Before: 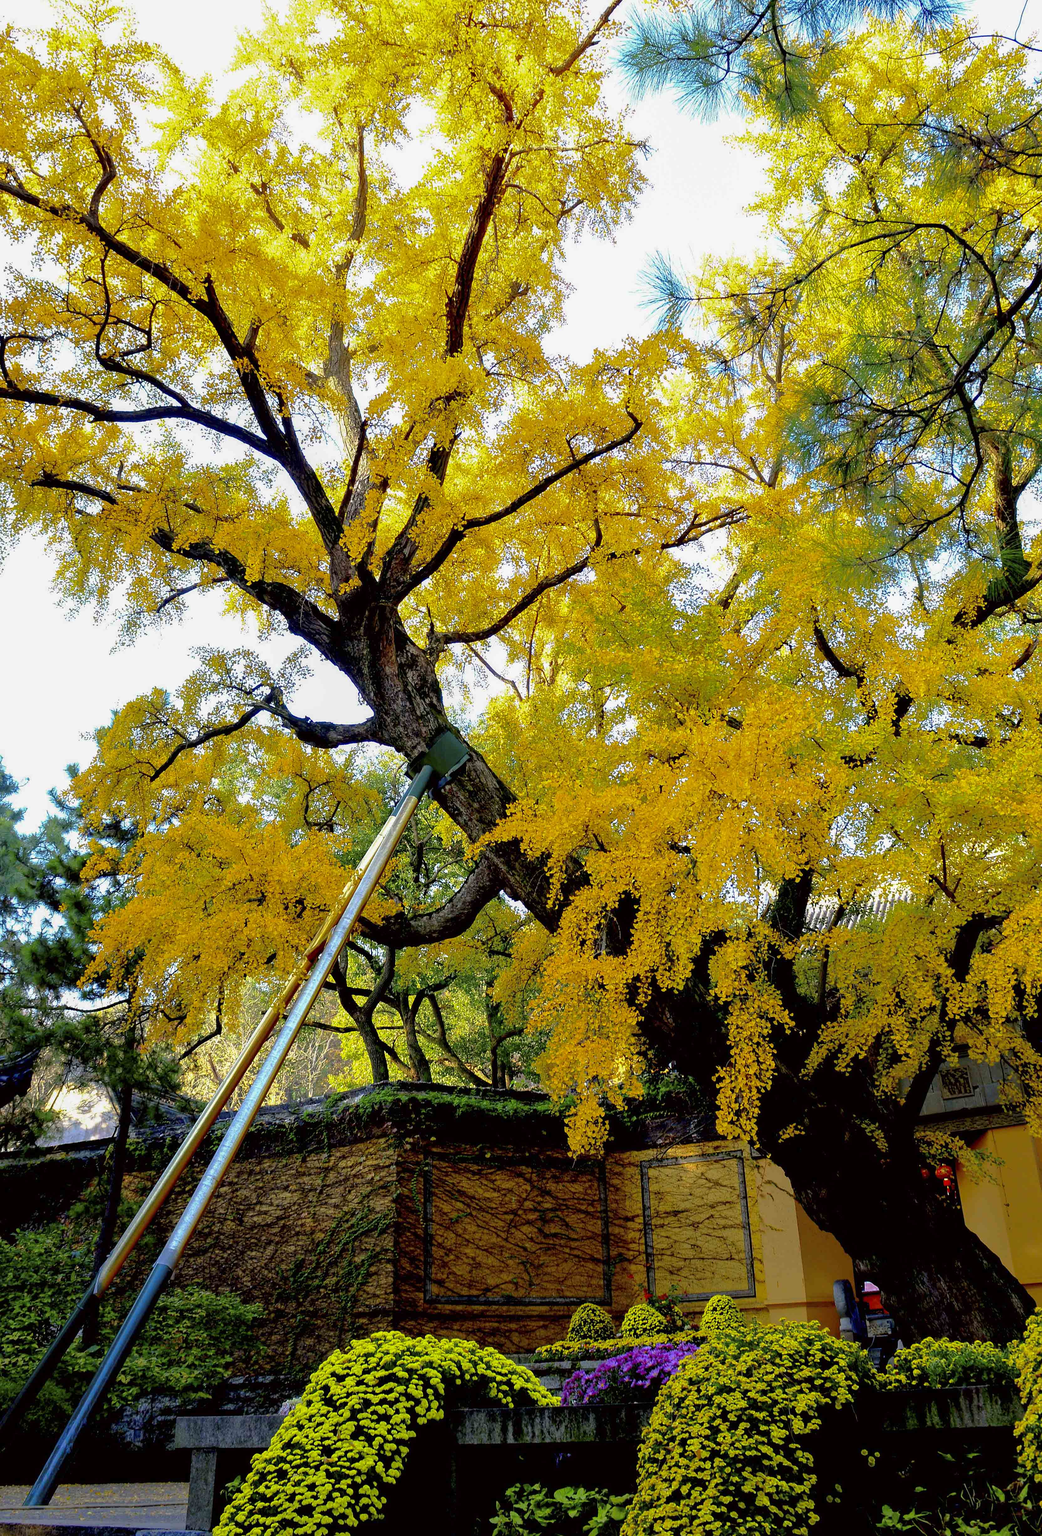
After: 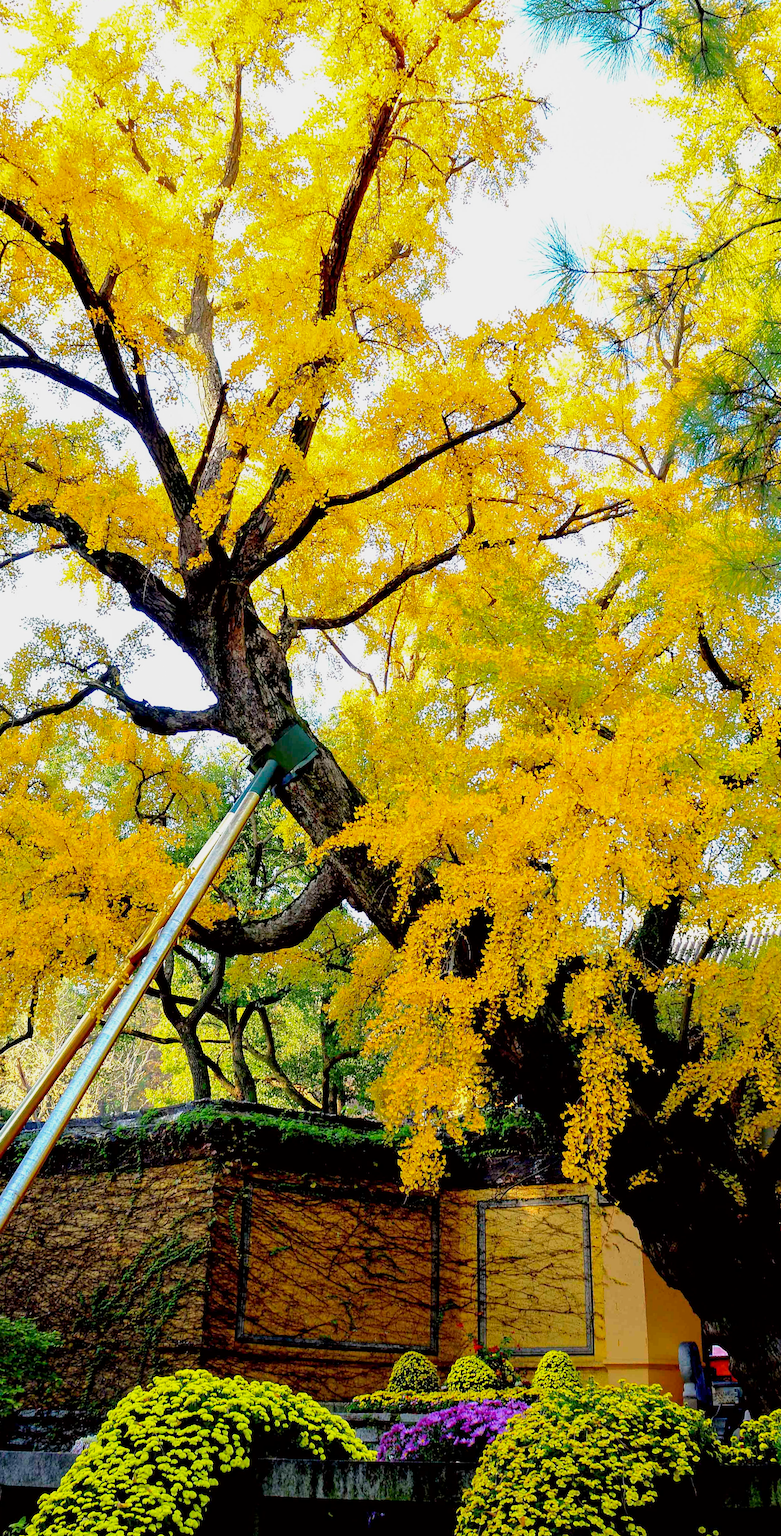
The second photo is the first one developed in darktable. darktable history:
crop and rotate: angle -3.27°, left 14.277%, top 0.028%, right 10.766%, bottom 0.028%
base curve: curves: ch0 [(0, 0) (0.088, 0.125) (0.176, 0.251) (0.354, 0.501) (0.613, 0.749) (1, 0.877)], preserve colors none
